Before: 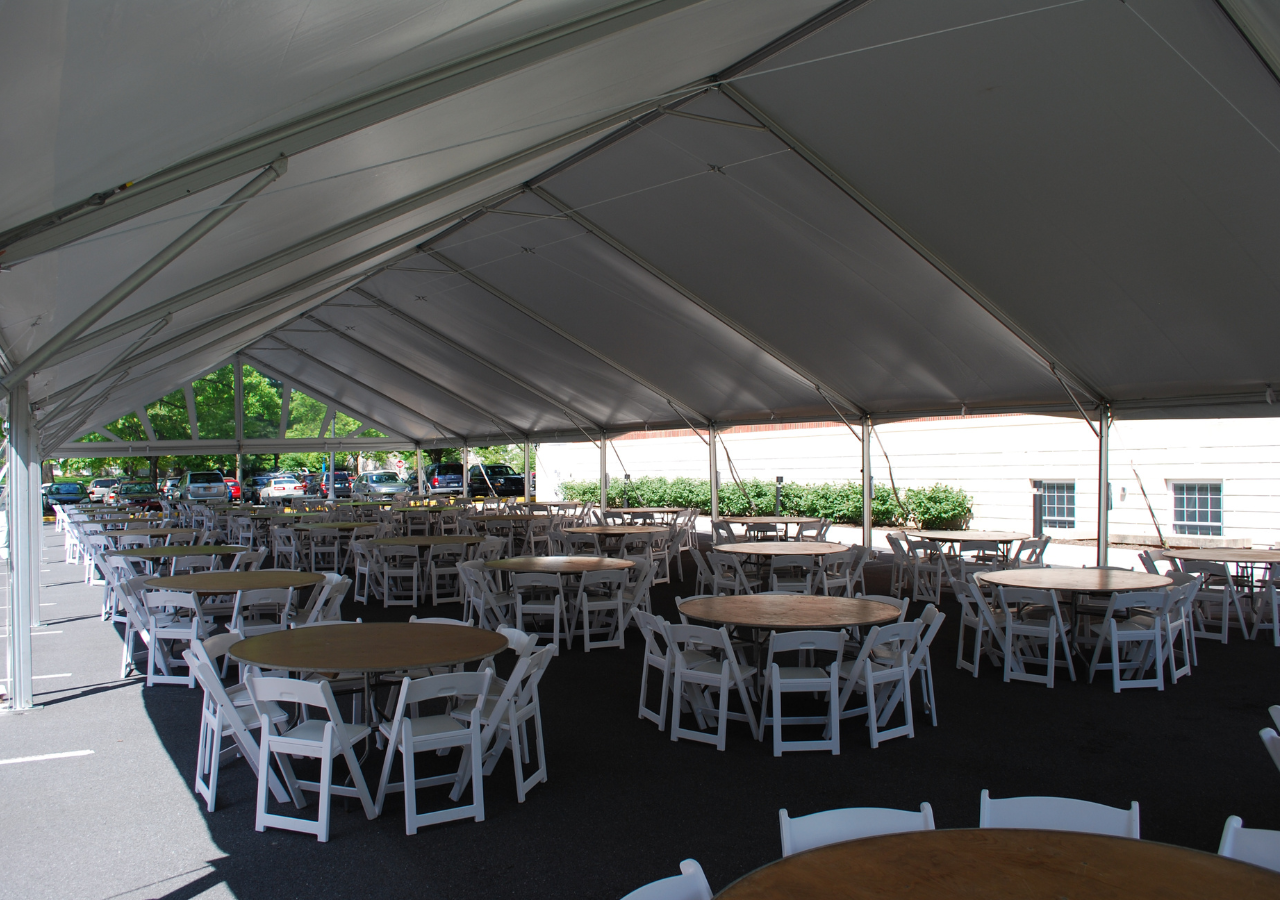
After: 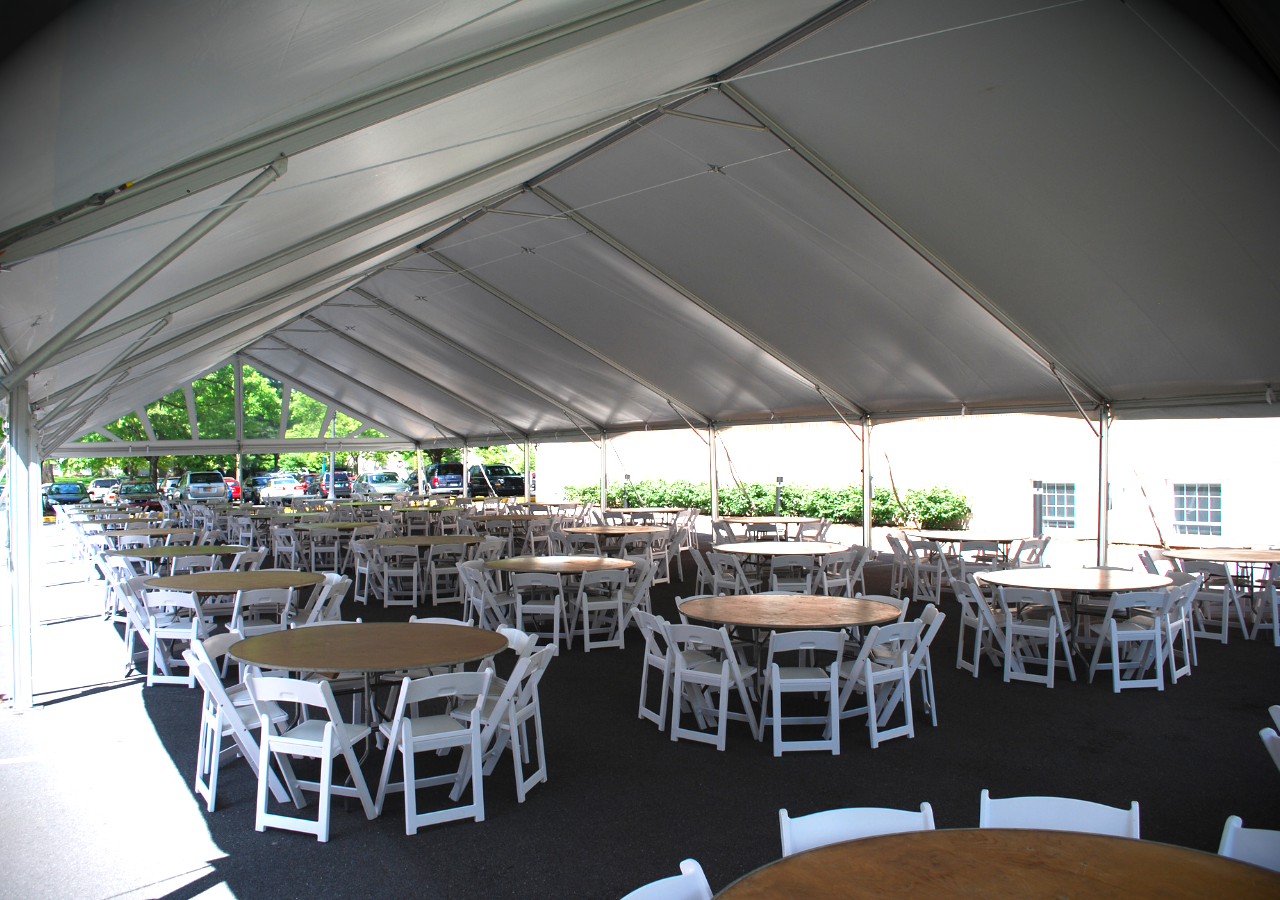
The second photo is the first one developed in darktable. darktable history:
exposure: black level correction 0, exposure 1.2 EV, compensate highlight preservation false
vignetting: fall-off start 89.16%, fall-off radius 44.46%, brightness -0.981, saturation 0.492, center (-0.028, 0.233), width/height ratio 1.158
